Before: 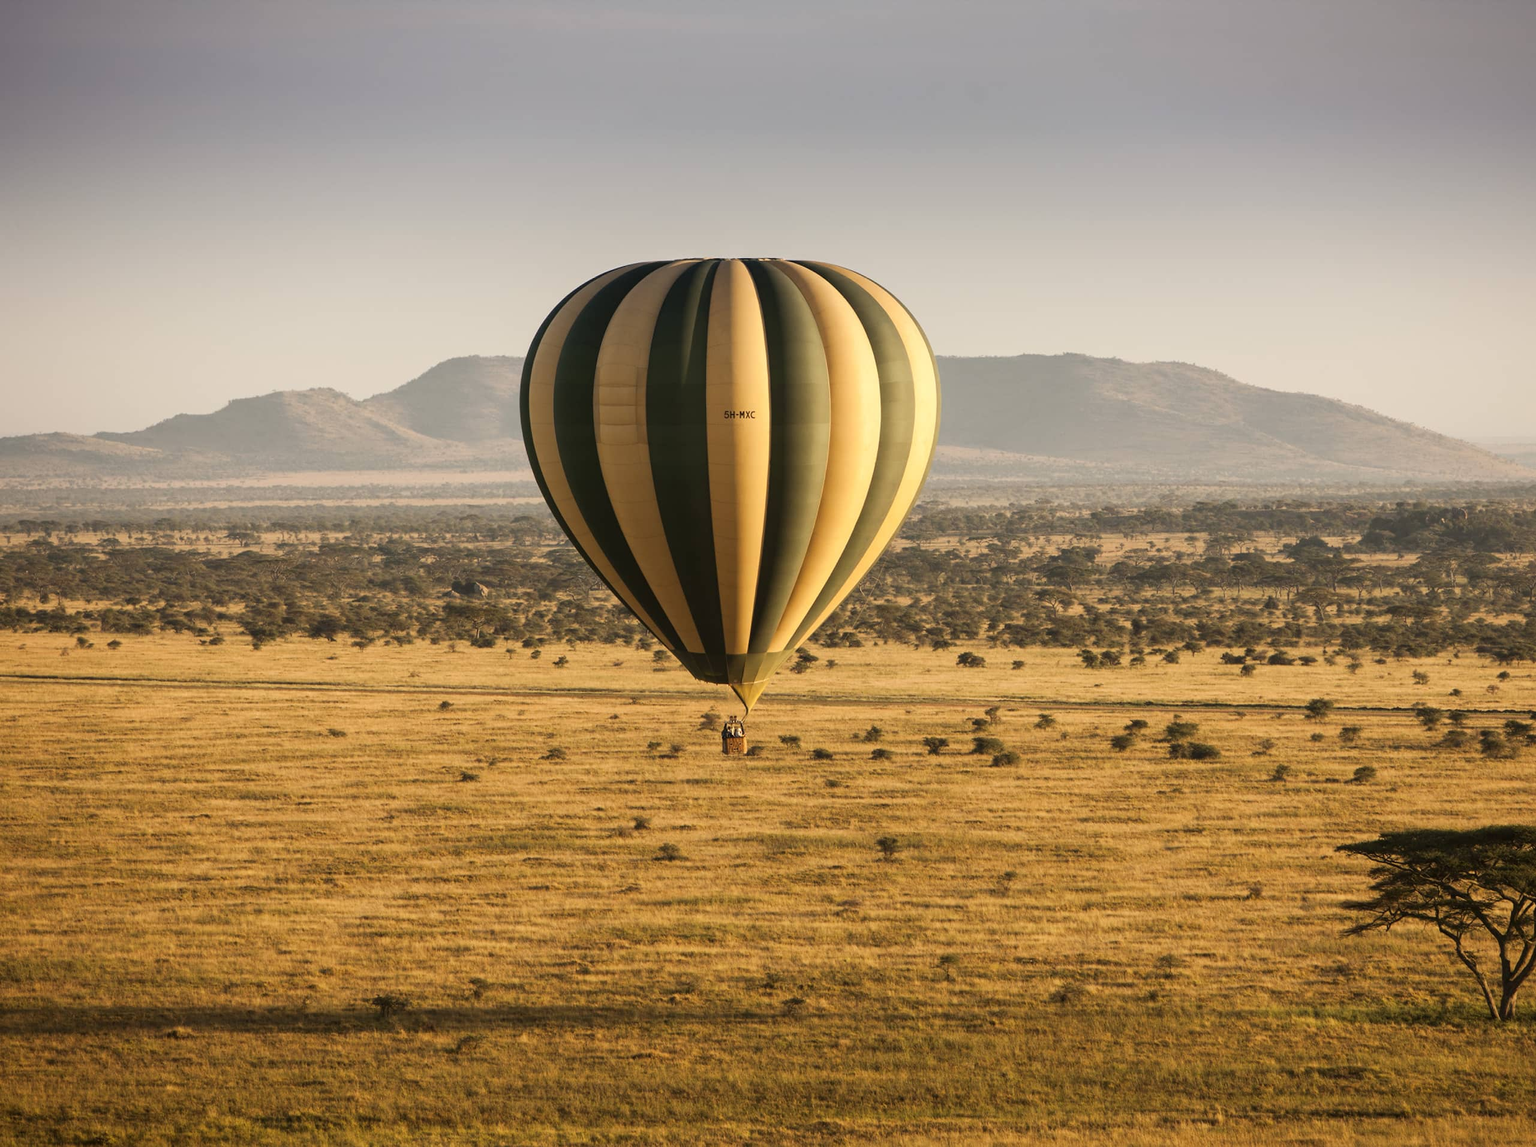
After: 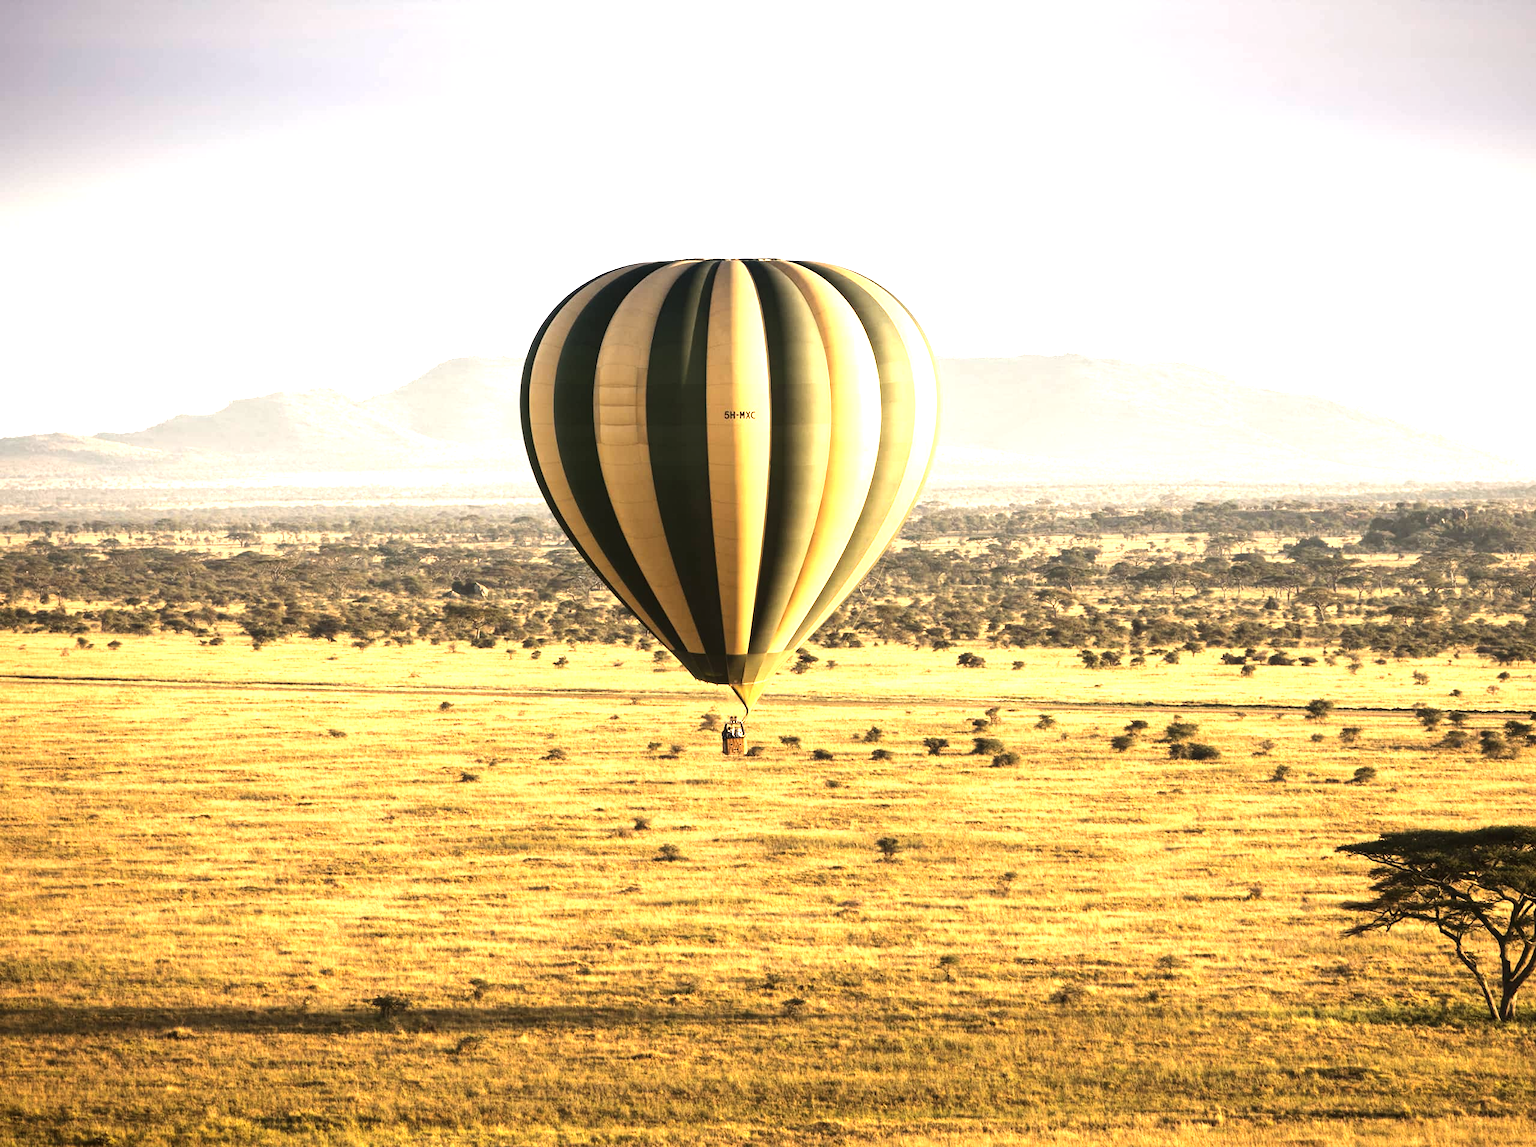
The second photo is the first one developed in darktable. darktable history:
tone equalizer: -8 EV -0.75 EV, -7 EV -0.7 EV, -6 EV -0.6 EV, -5 EV -0.4 EV, -3 EV 0.4 EV, -2 EV 0.6 EV, -1 EV 0.7 EV, +0 EV 0.75 EV, edges refinement/feathering 500, mask exposure compensation -1.57 EV, preserve details no
exposure: black level correction 0, exposure 0.9 EV, compensate highlight preservation false
